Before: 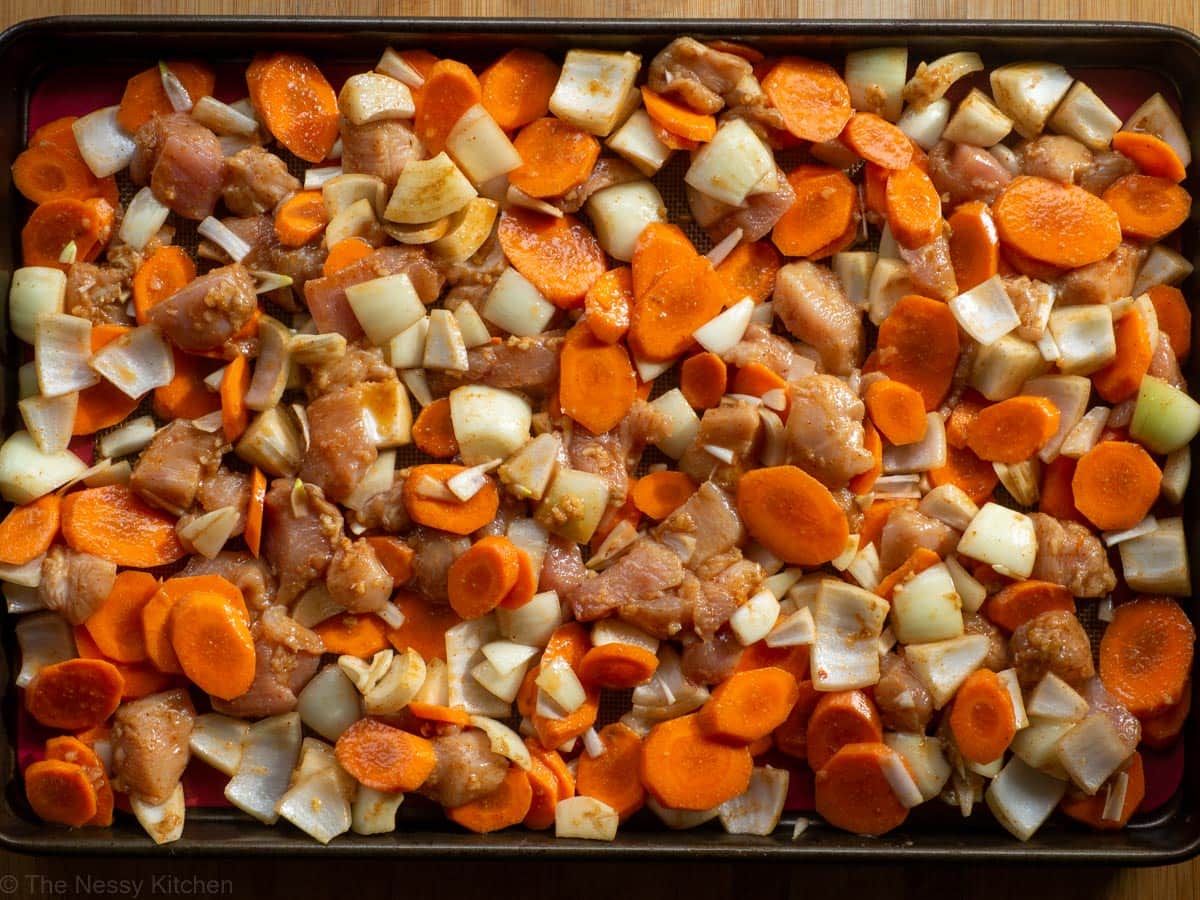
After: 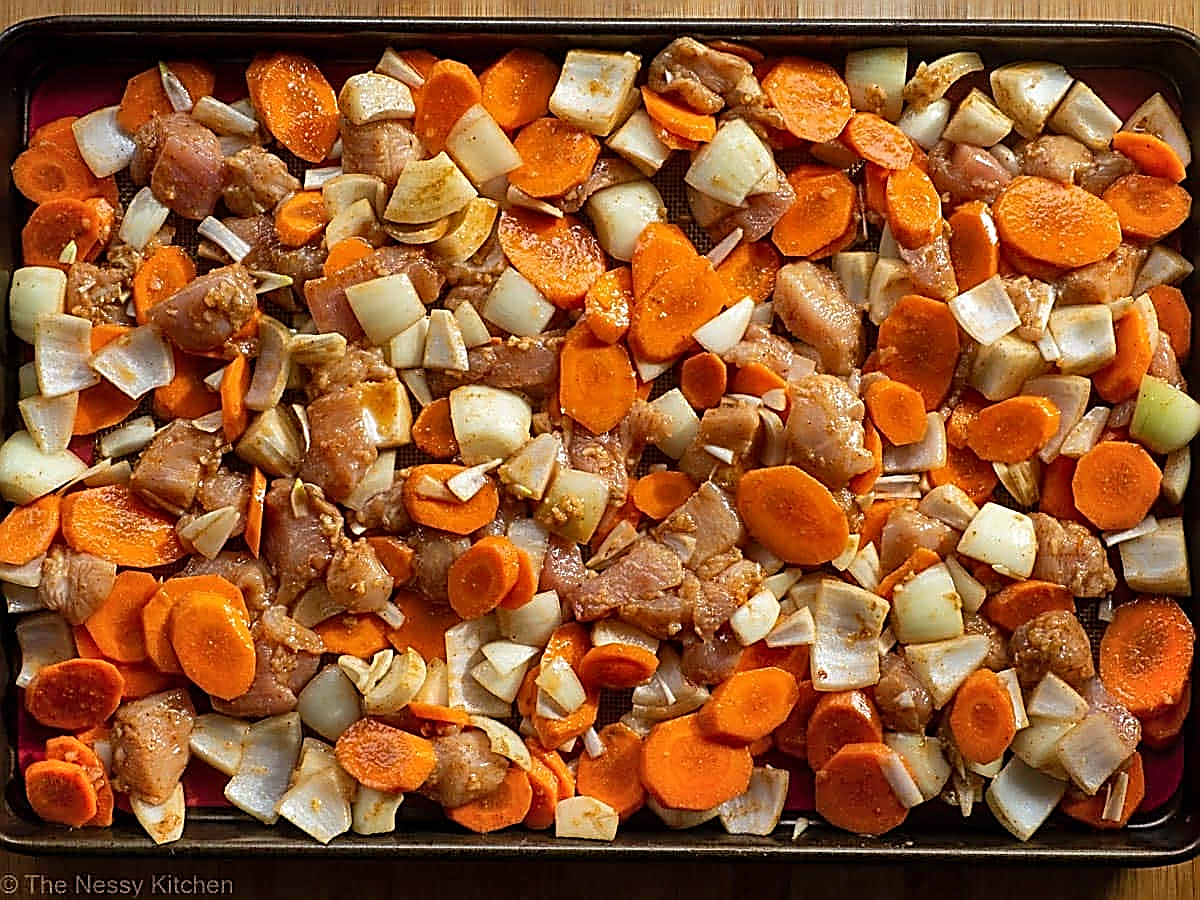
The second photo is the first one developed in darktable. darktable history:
sharpen: amount 1.869
shadows and highlights: low approximation 0.01, soften with gaussian
